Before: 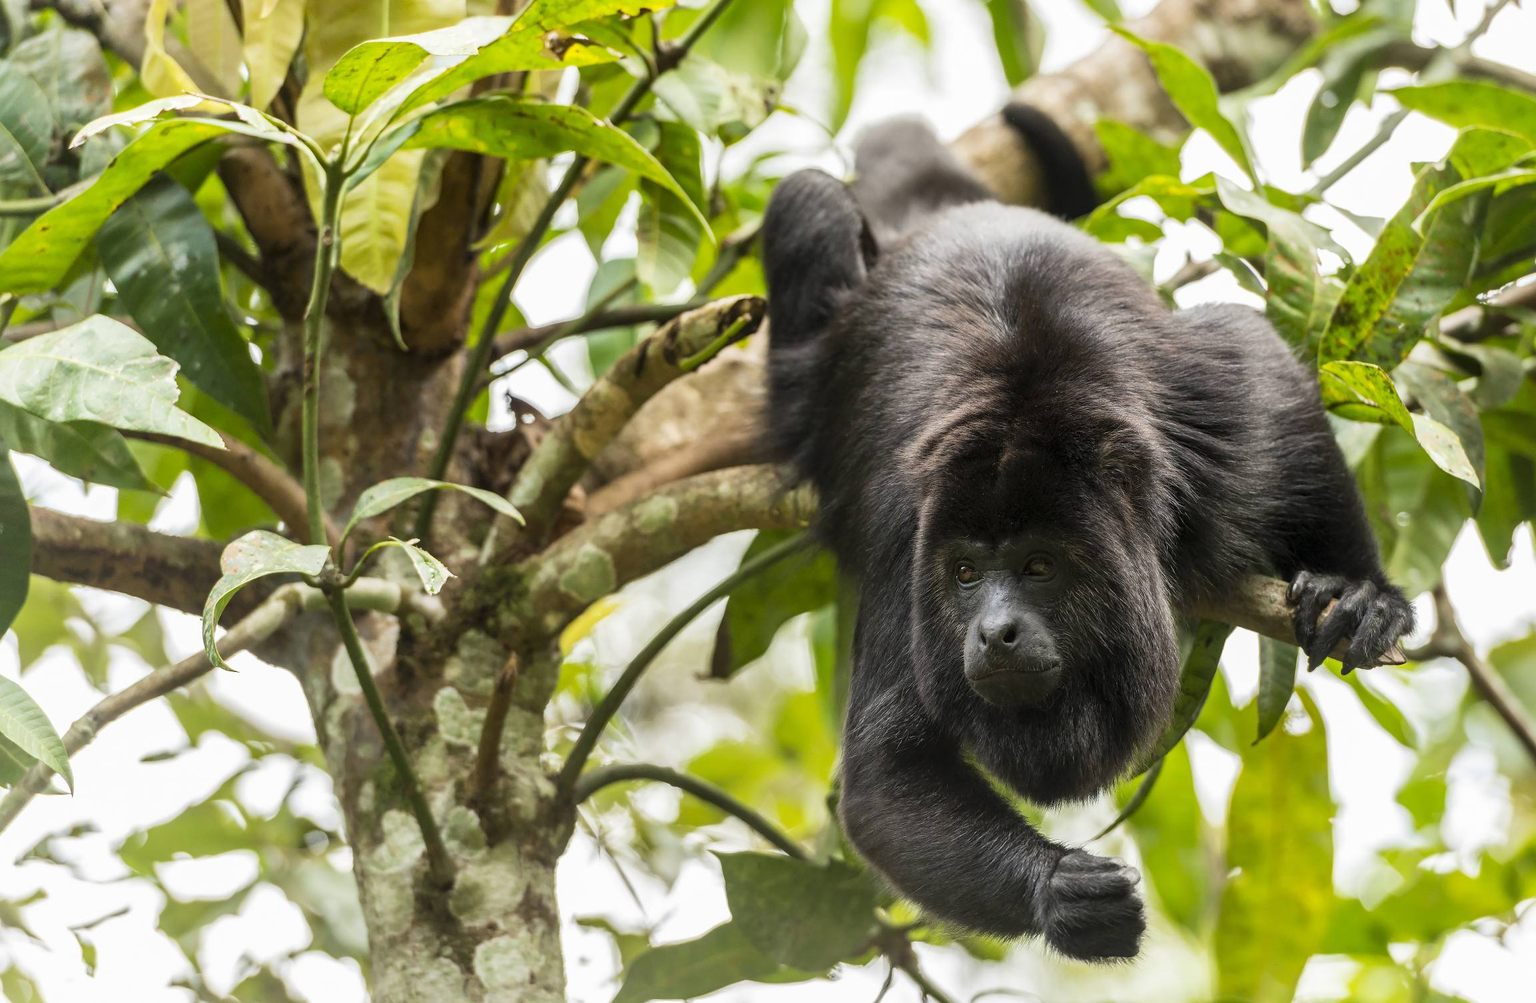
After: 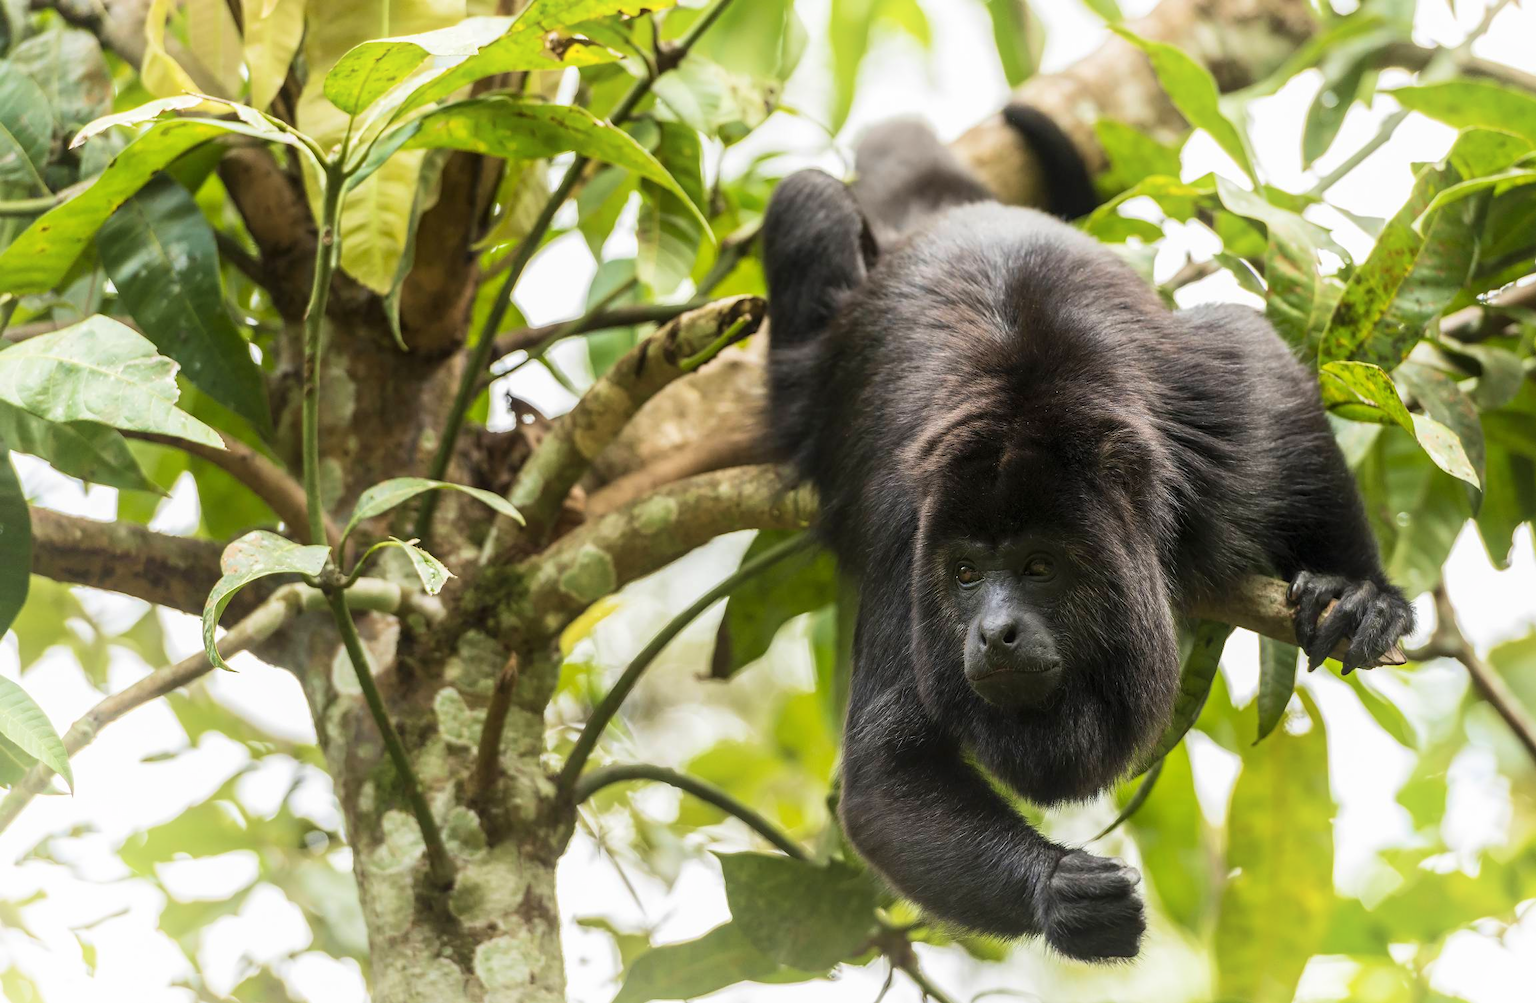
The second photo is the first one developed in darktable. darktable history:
shadows and highlights: shadows -23.84, highlights 48.02, soften with gaussian
velvia: on, module defaults
